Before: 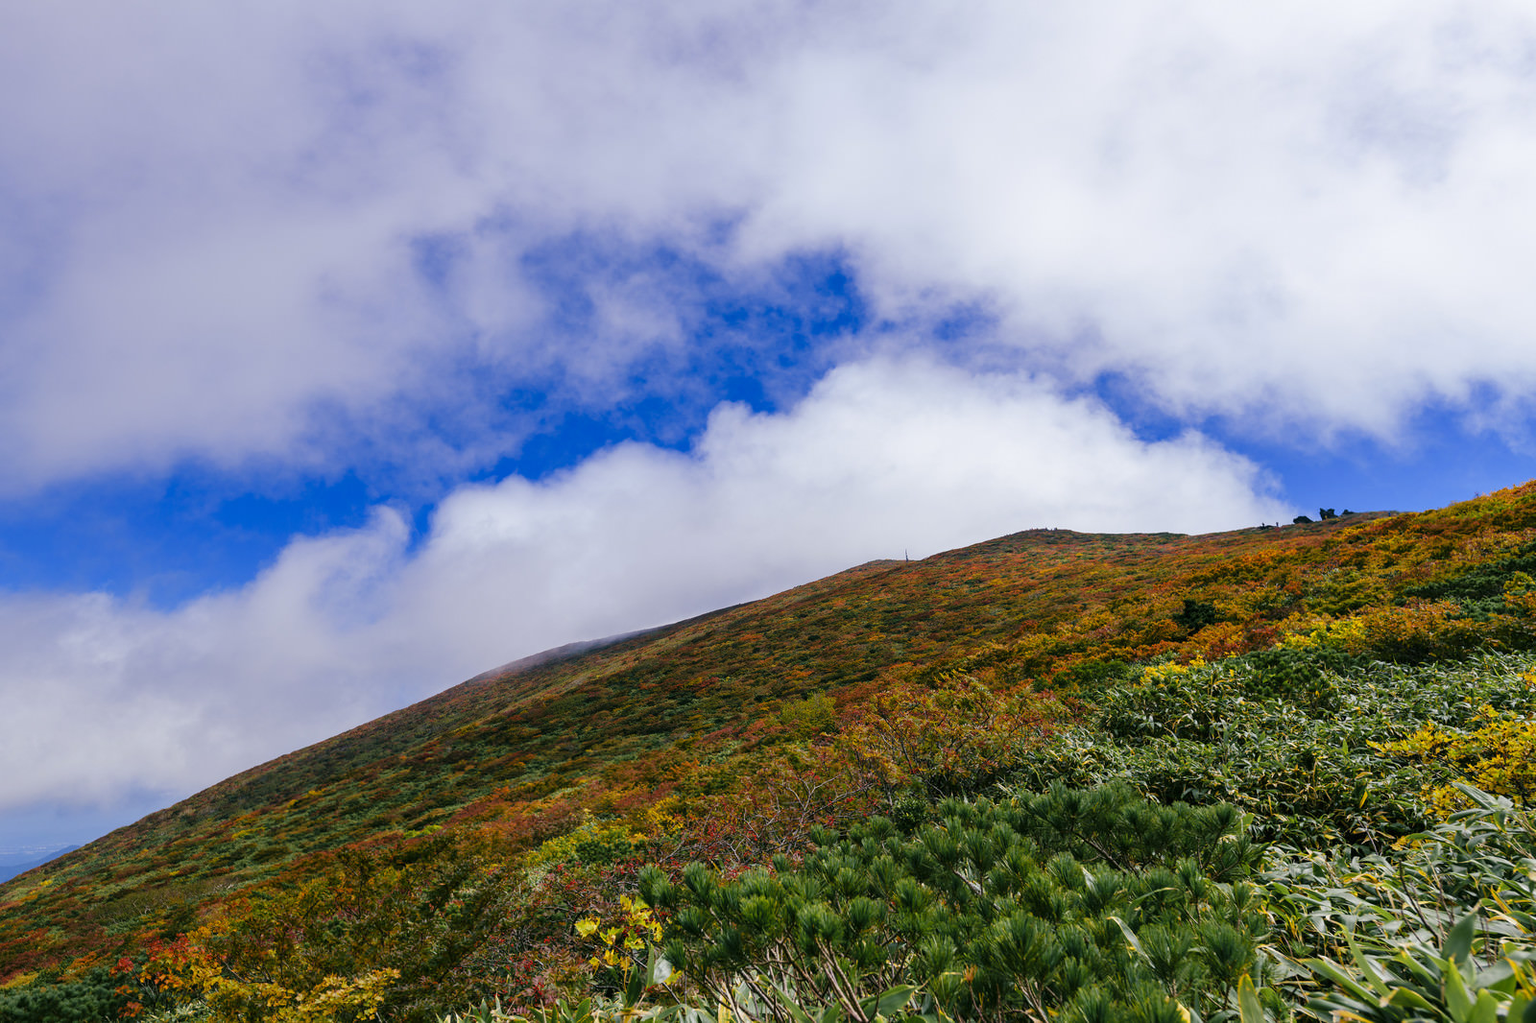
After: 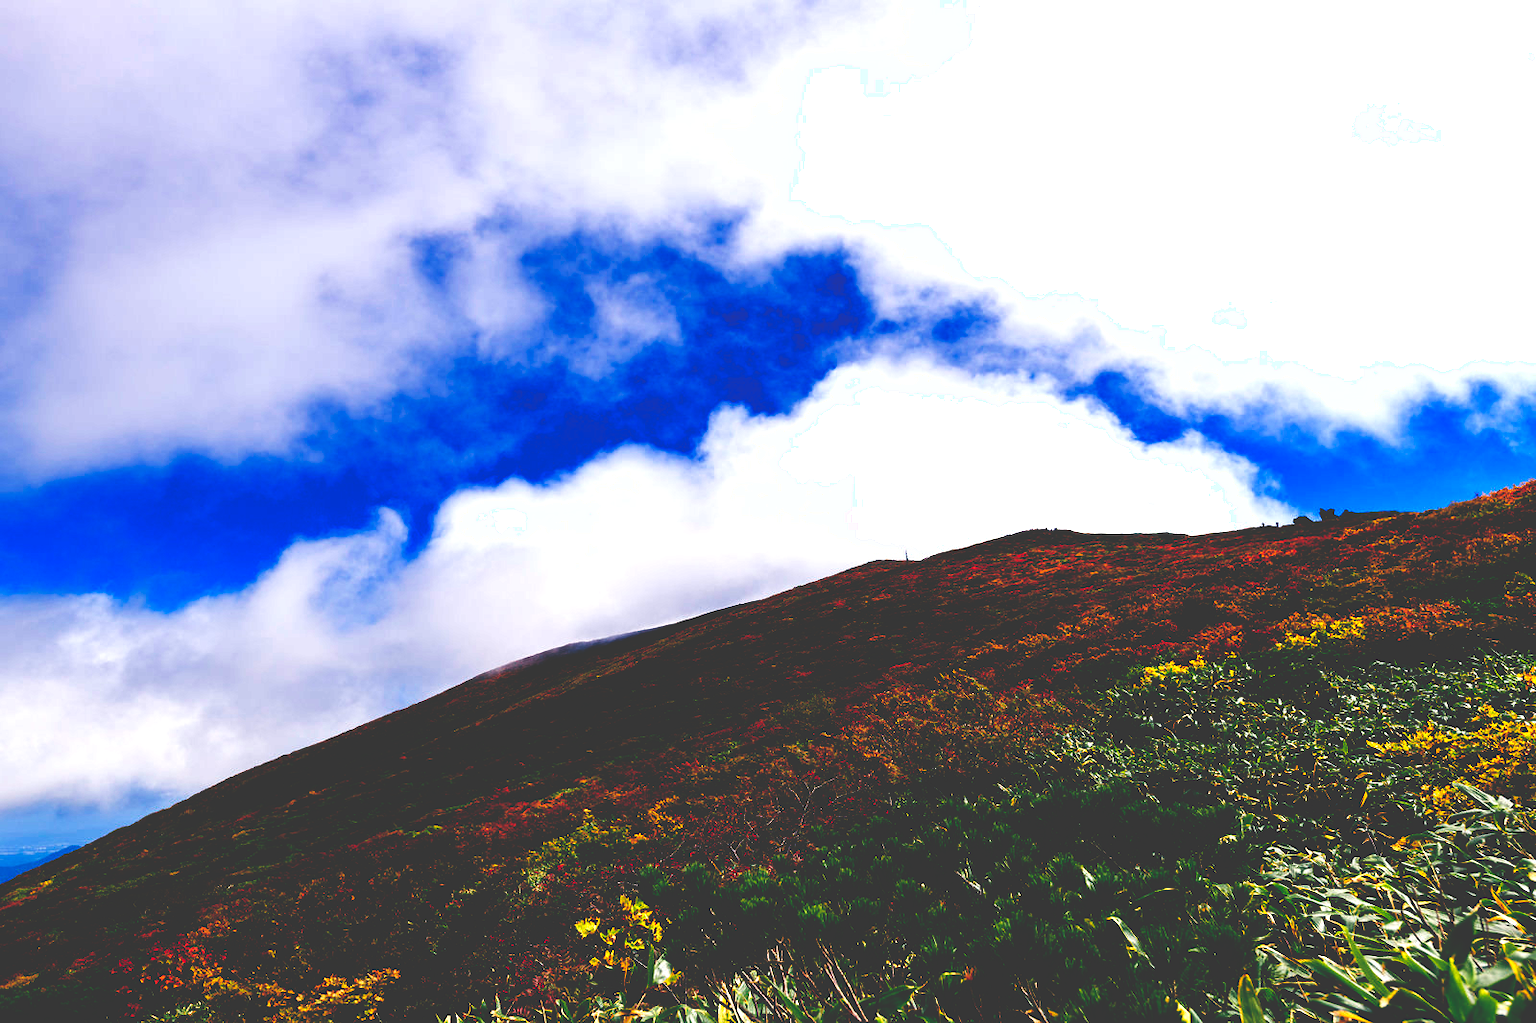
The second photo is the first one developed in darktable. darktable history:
color balance rgb: shadows lift › chroma 2.79%, shadows lift › hue 190.66°, power › hue 171.85°, highlights gain › chroma 2.16%, highlights gain › hue 75.26°, global offset › luminance -0.51%, perceptual saturation grading › highlights -33.8%, perceptual saturation grading › mid-tones 14.98%, perceptual saturation grading › shadows 48.43%, perceptual brilliance grading › highlights 15.68%, perceptual brilliance grading › mid-tones 6.62%, perceptual brilliance grading › shadows -14.98%, global vibrance 11.32%, contrast 5.05%
base curve: curves: ch0 [(0, 0.036) (0.083, 0.04) (0.804, 1)], preserve colors none
